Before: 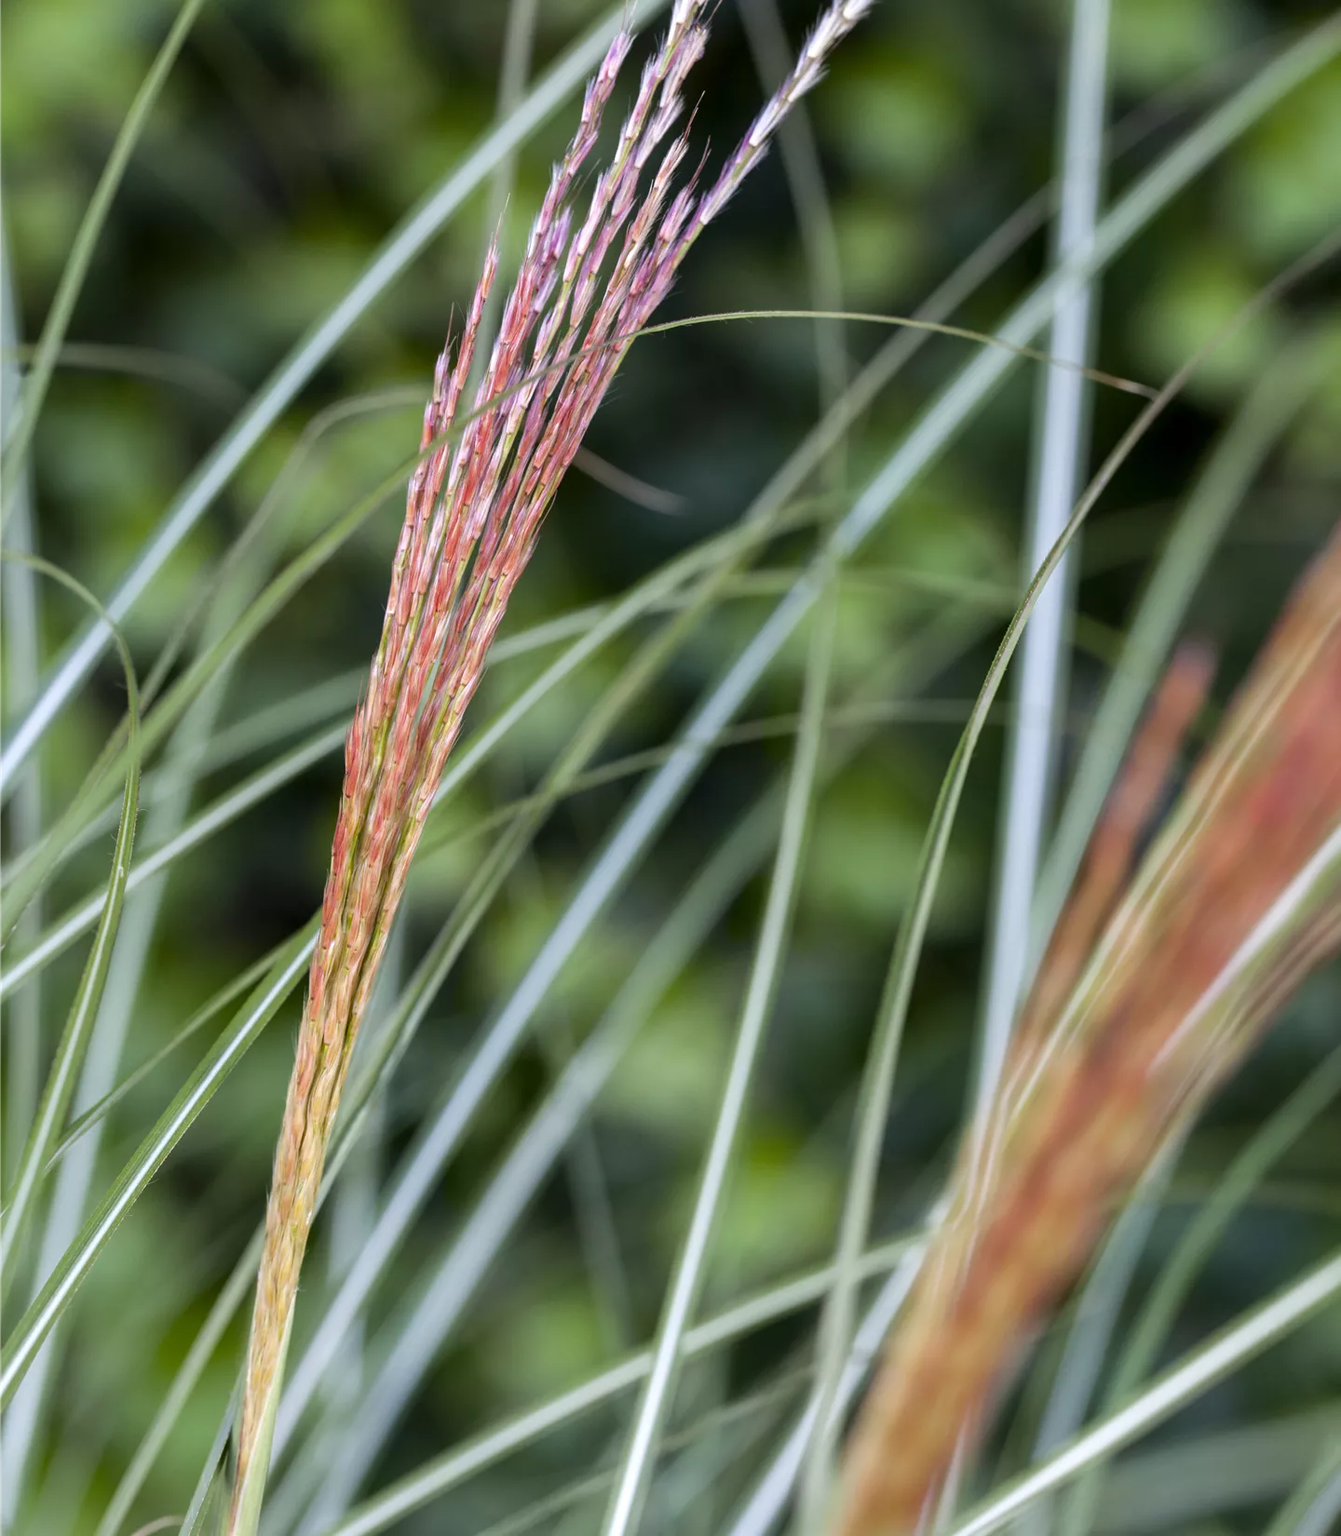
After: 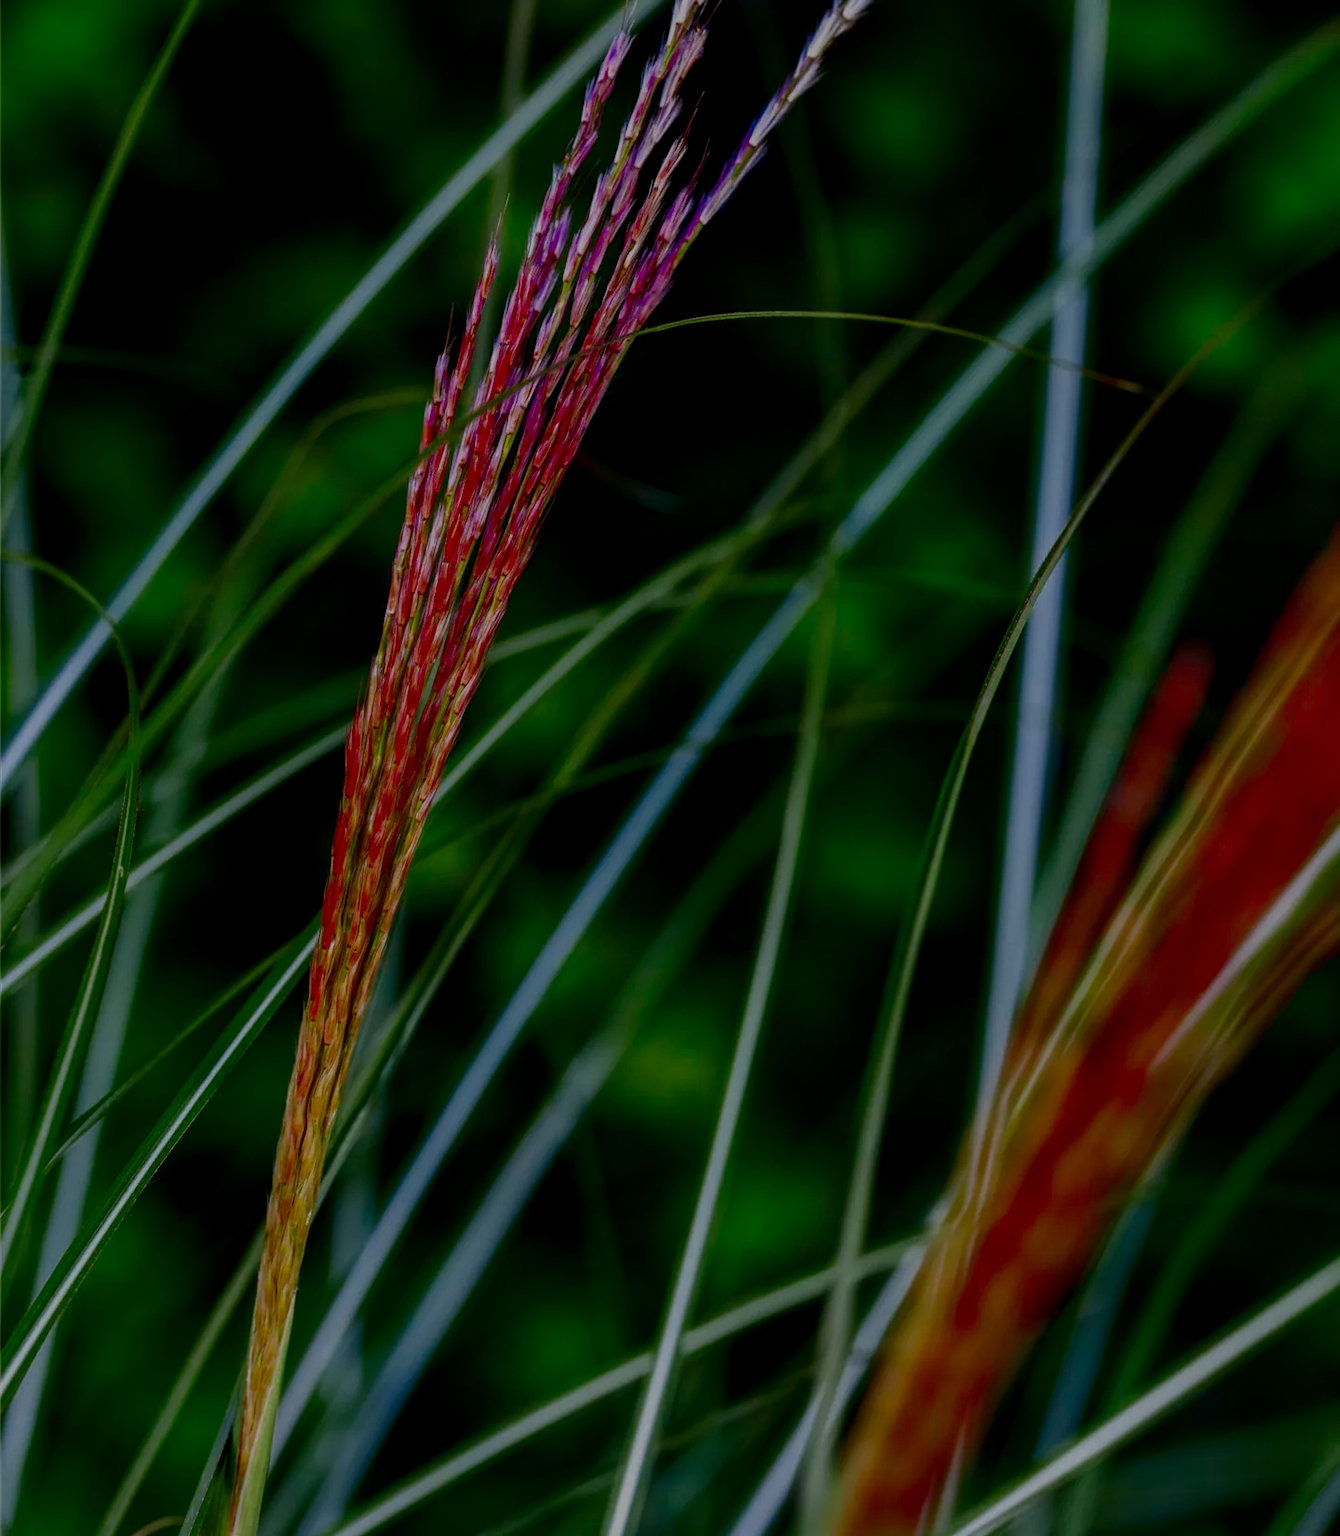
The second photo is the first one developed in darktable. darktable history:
color balance: contrast fulcrum 17.78%
contrast brightness saturation: brightness -1, saturation 1
filmic rgb: black relative exposure -7.65 EV, white relative exposure 4.56 EV, hardness 3.61
local contrast: on, module defaults
